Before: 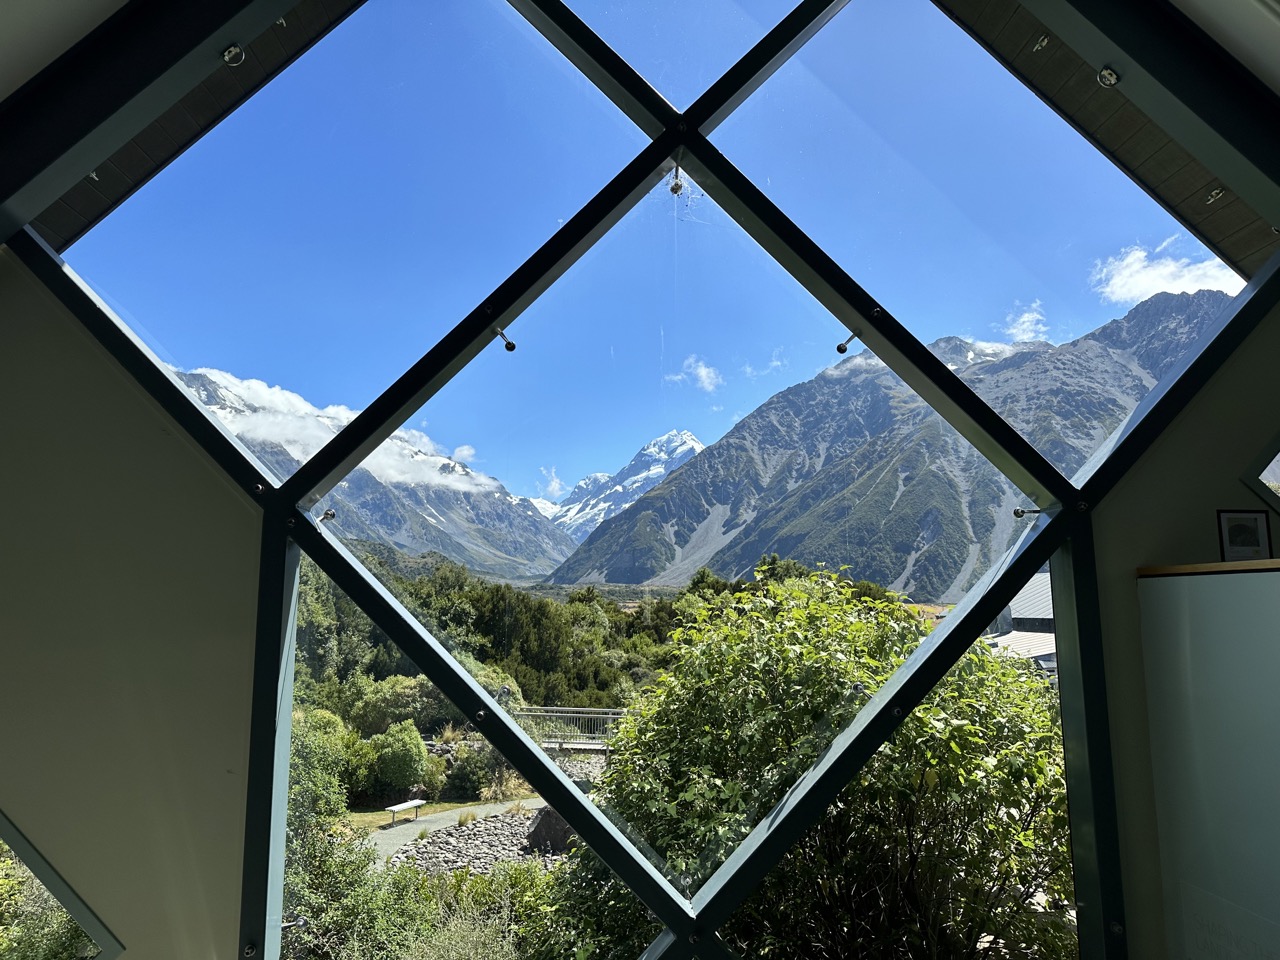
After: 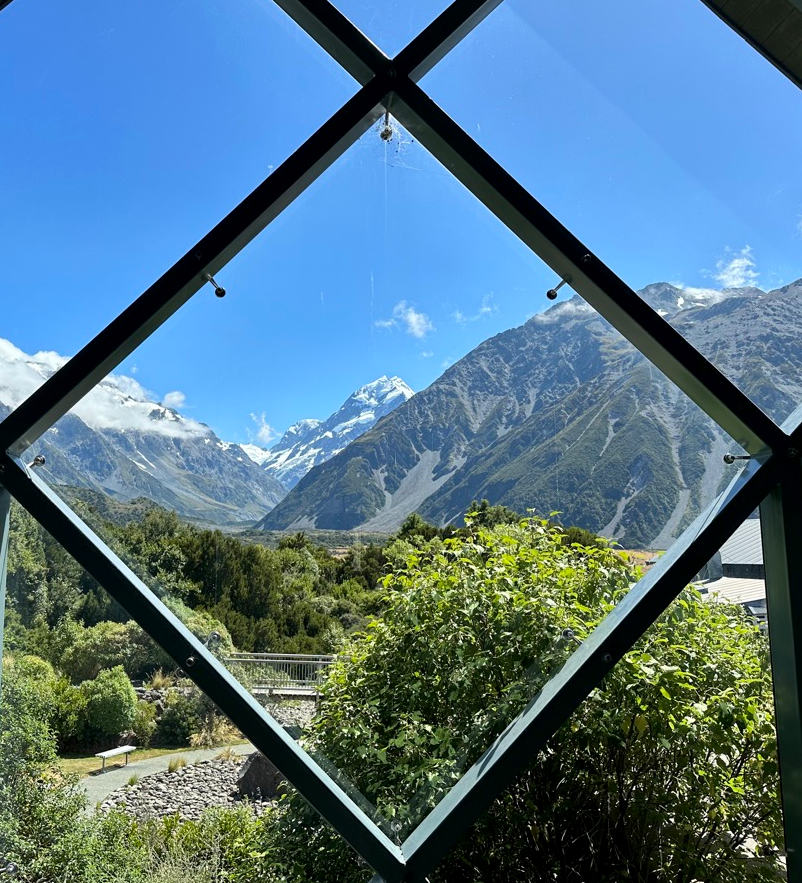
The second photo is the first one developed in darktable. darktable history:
exposure: black level correction 0.001, compensate exposure bias true, compensate highlight preservation false
crop and rotate: left 22.724%, top 5.629%, right 14.561%, bottom 2.307%
